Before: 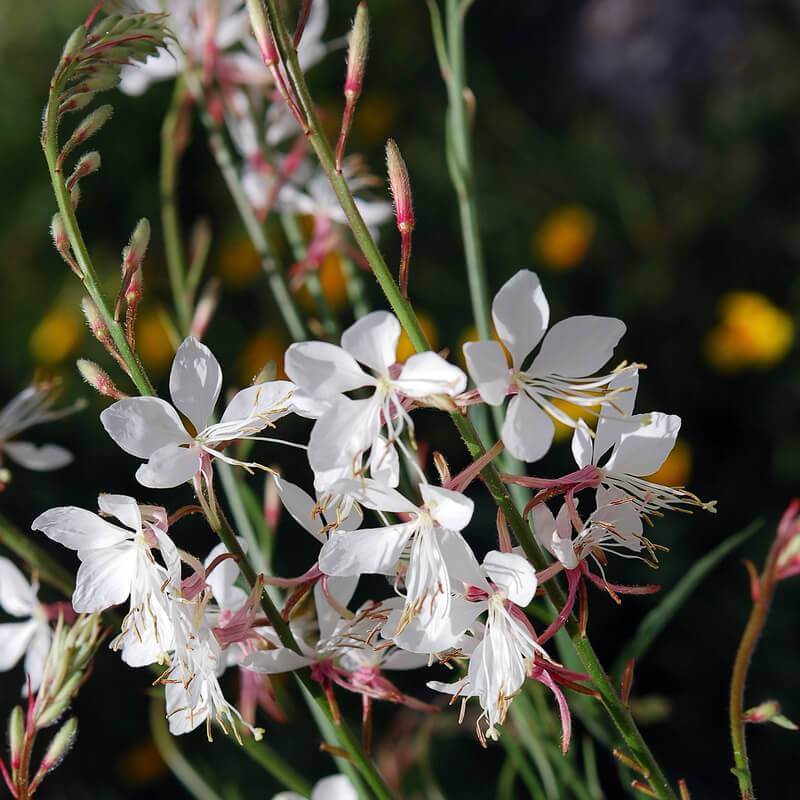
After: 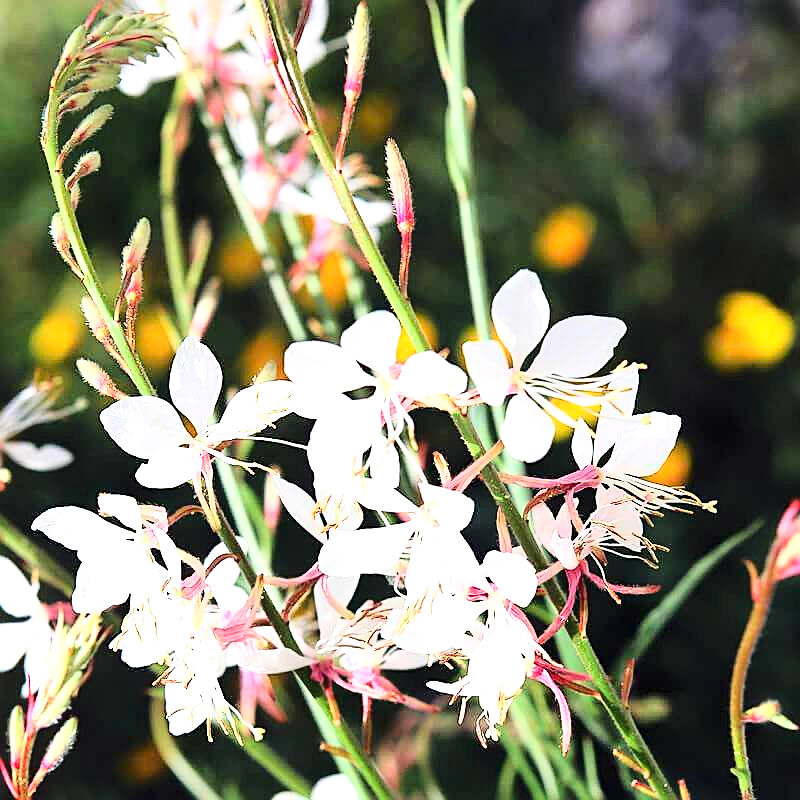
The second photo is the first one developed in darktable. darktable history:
sharpen: on, module defaults
base curve: curves: ch0 [(0, 0) (0.028, 0.03) (0.121, 0.232) (0.46, 0.748) (0.859, 0.968) (1, 1)]
exposure: black level correction 0, exposure 1.388 EV, compensate highlight preservation false
